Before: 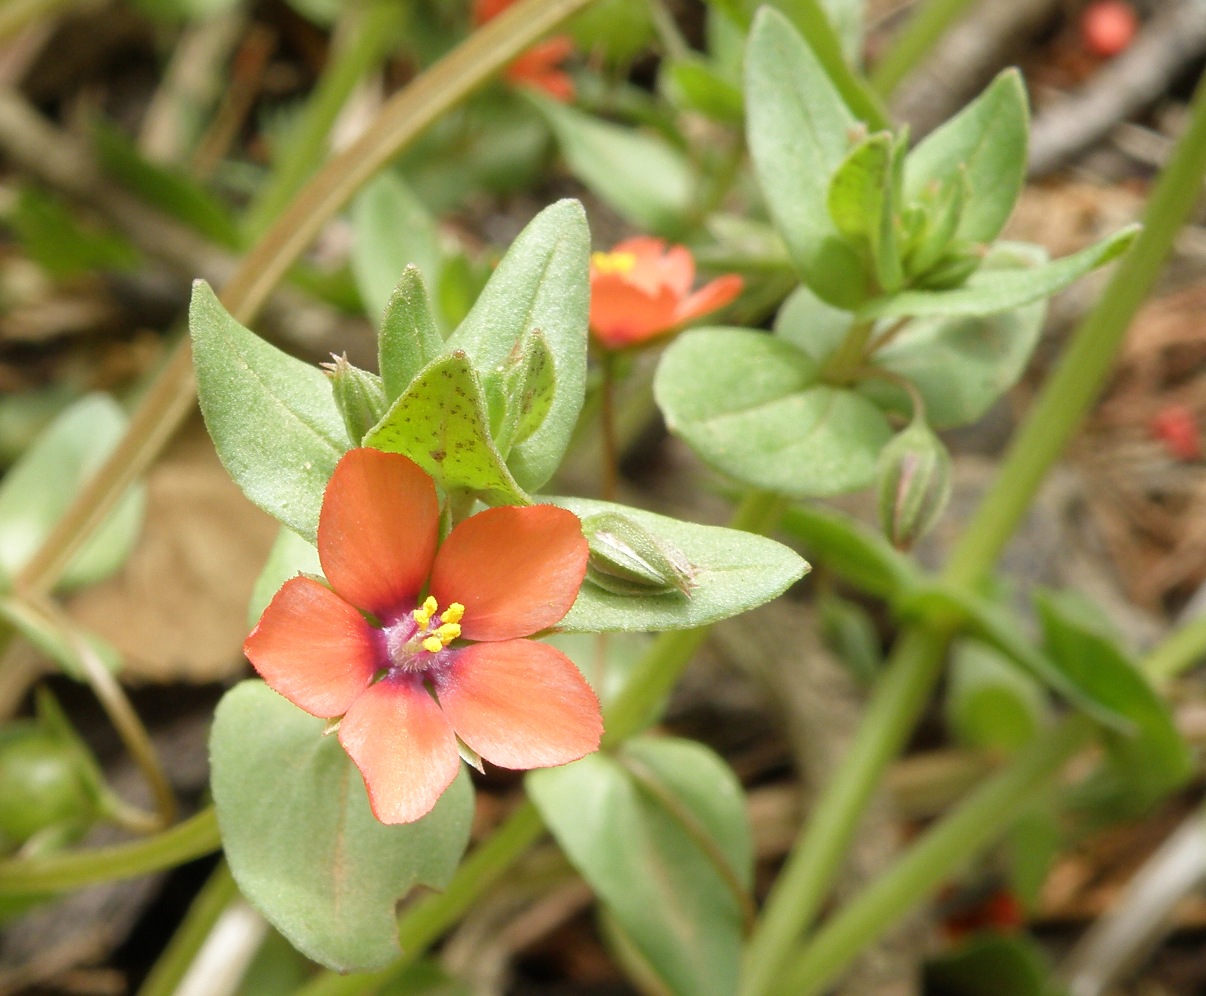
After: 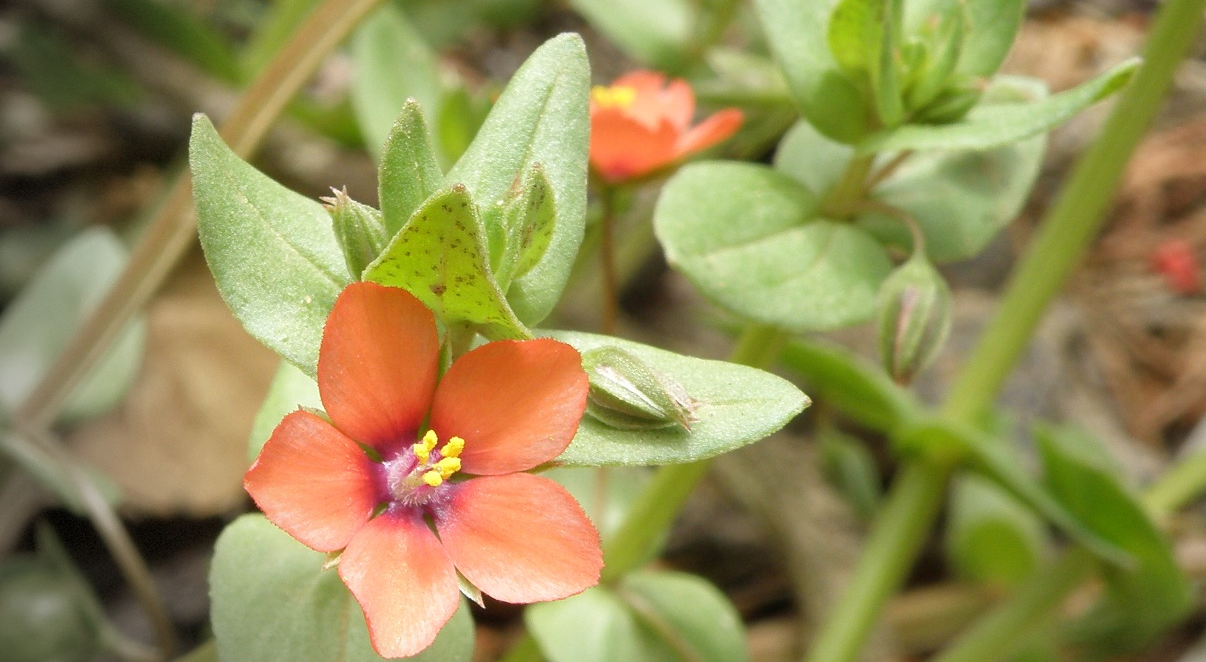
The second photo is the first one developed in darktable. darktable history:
crop: top 16.743%, bottom 16.787%
vignetting: center (0.218, -0.238), dithering 8-bit output, unbound false
